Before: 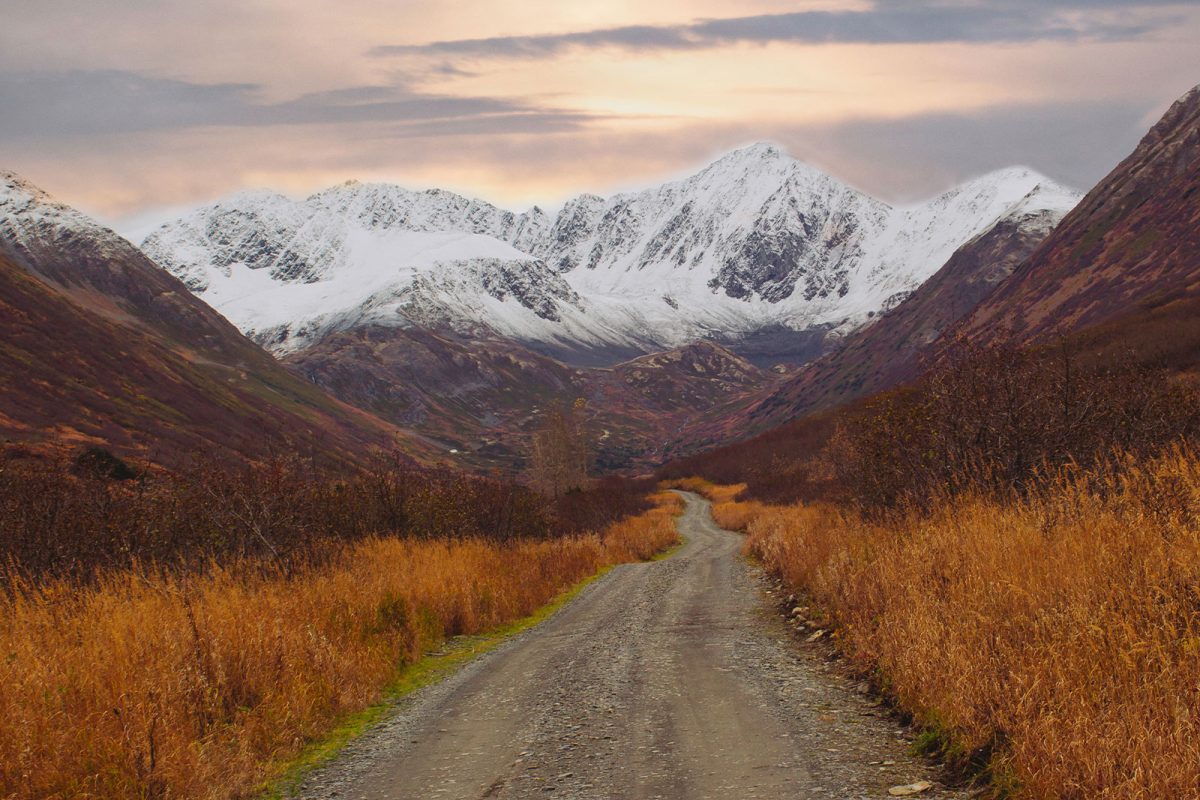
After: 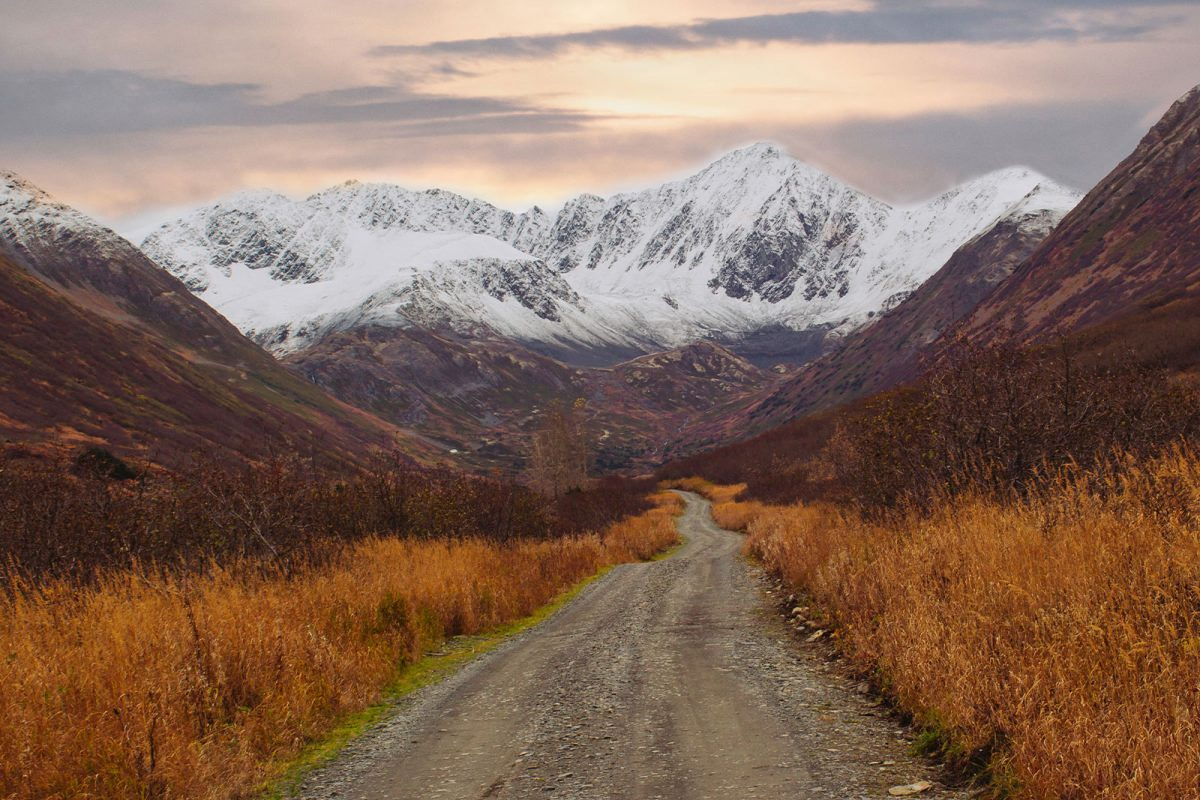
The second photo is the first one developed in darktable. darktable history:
local contrast: mode bilateral grid, contrast 19, coarseness 50, detail 119%, midtone range 0.2
